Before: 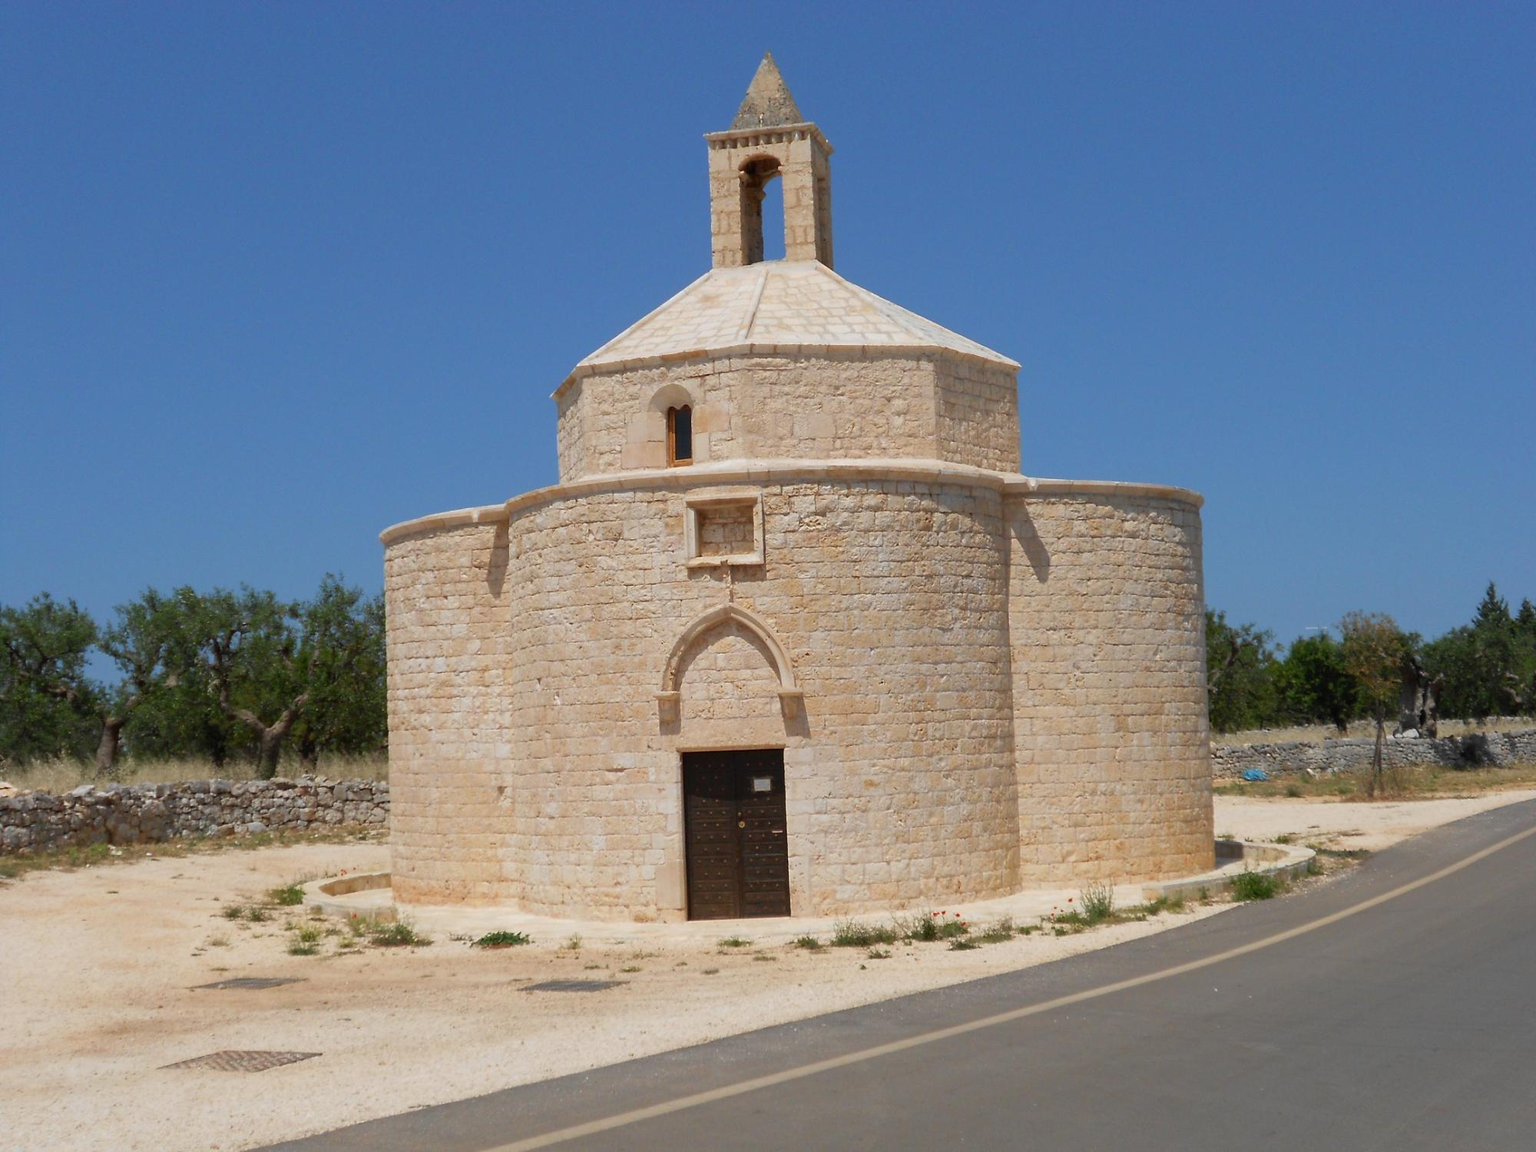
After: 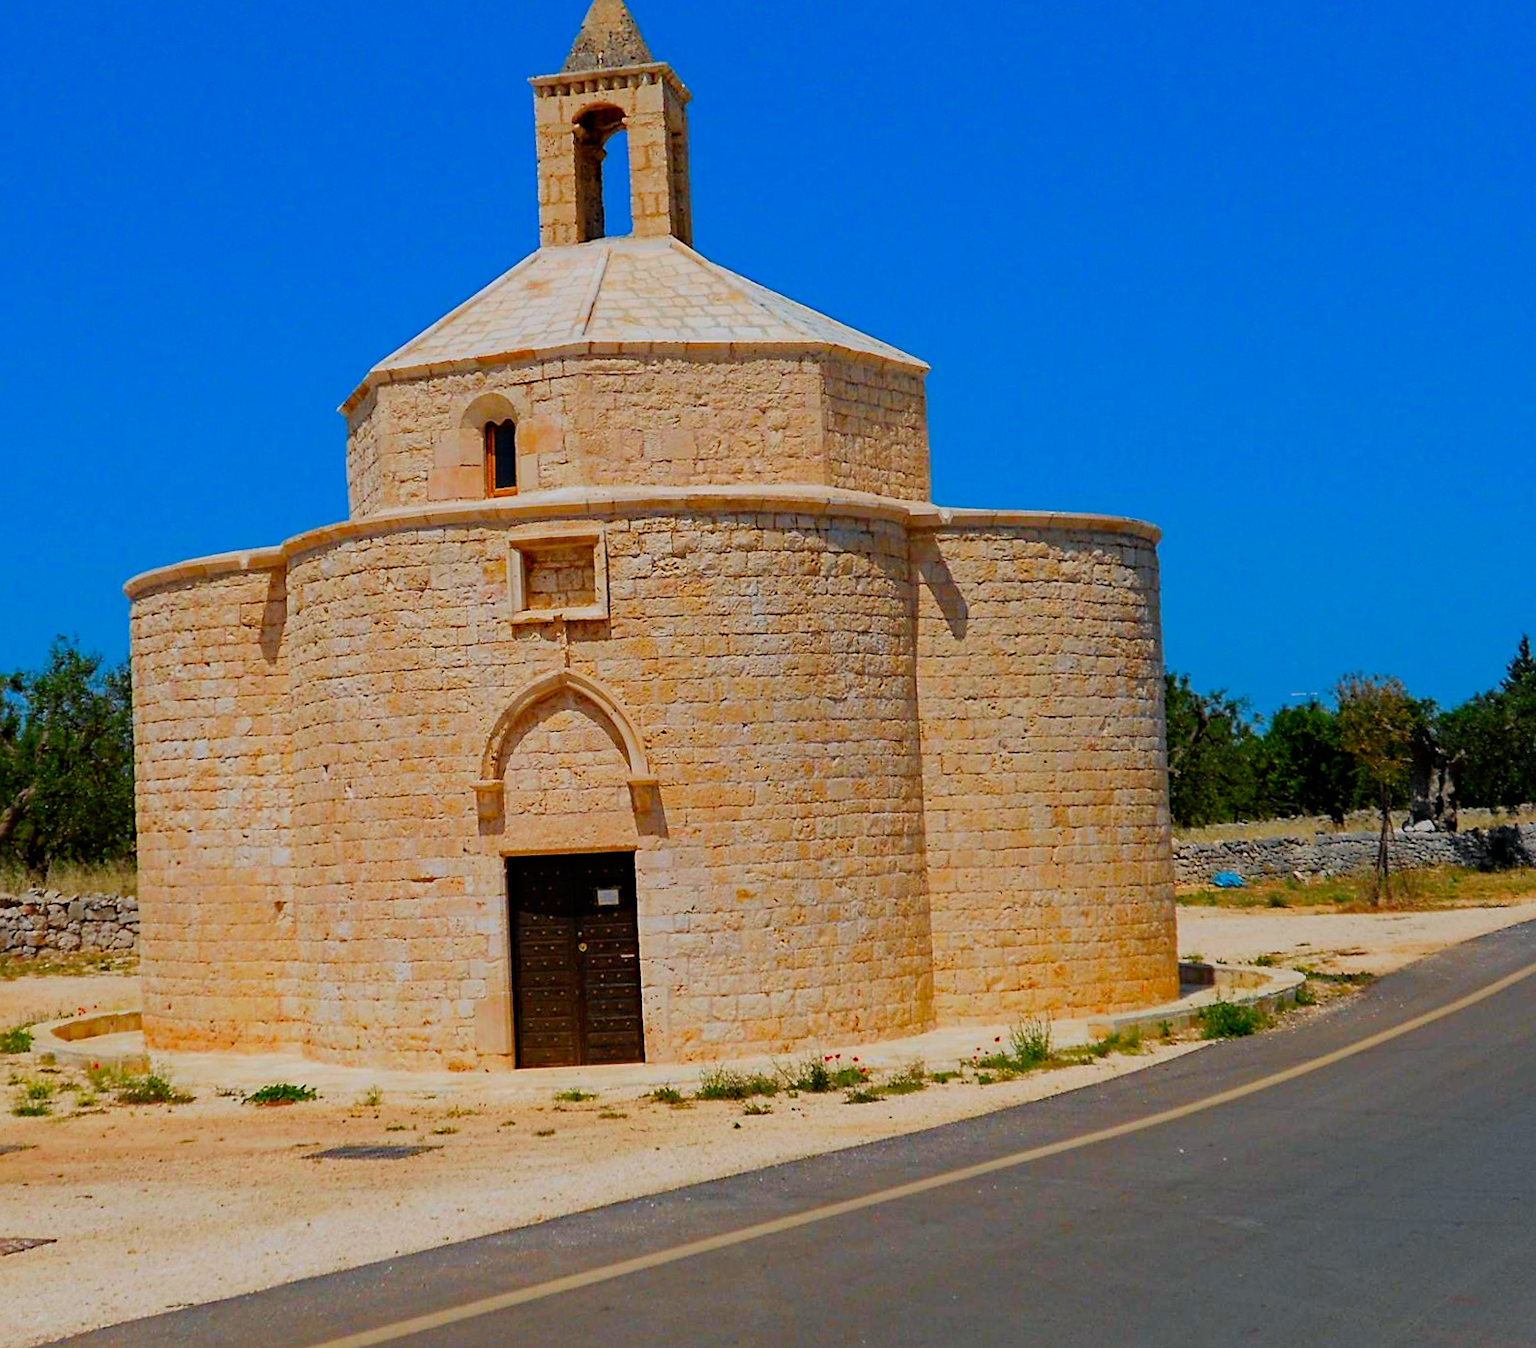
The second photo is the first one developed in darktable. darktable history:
crop and rotate: left 17.959%, top 5.771%, right 1.742%
sharpen: on, module defaults
haze removal: strength 0.42, compatibility mode true, adaptive false
filmic rgb: black relative exposure -7.32 EV, white relative exposure 5.09 EV, hardness 3.2
rotate and perspective: rotation -0.45°, automatic cropping original format, crop left 0.008, crop right 0.992, crop top 0.012, crop bottom 0.988
color correction: saturation 1.8
